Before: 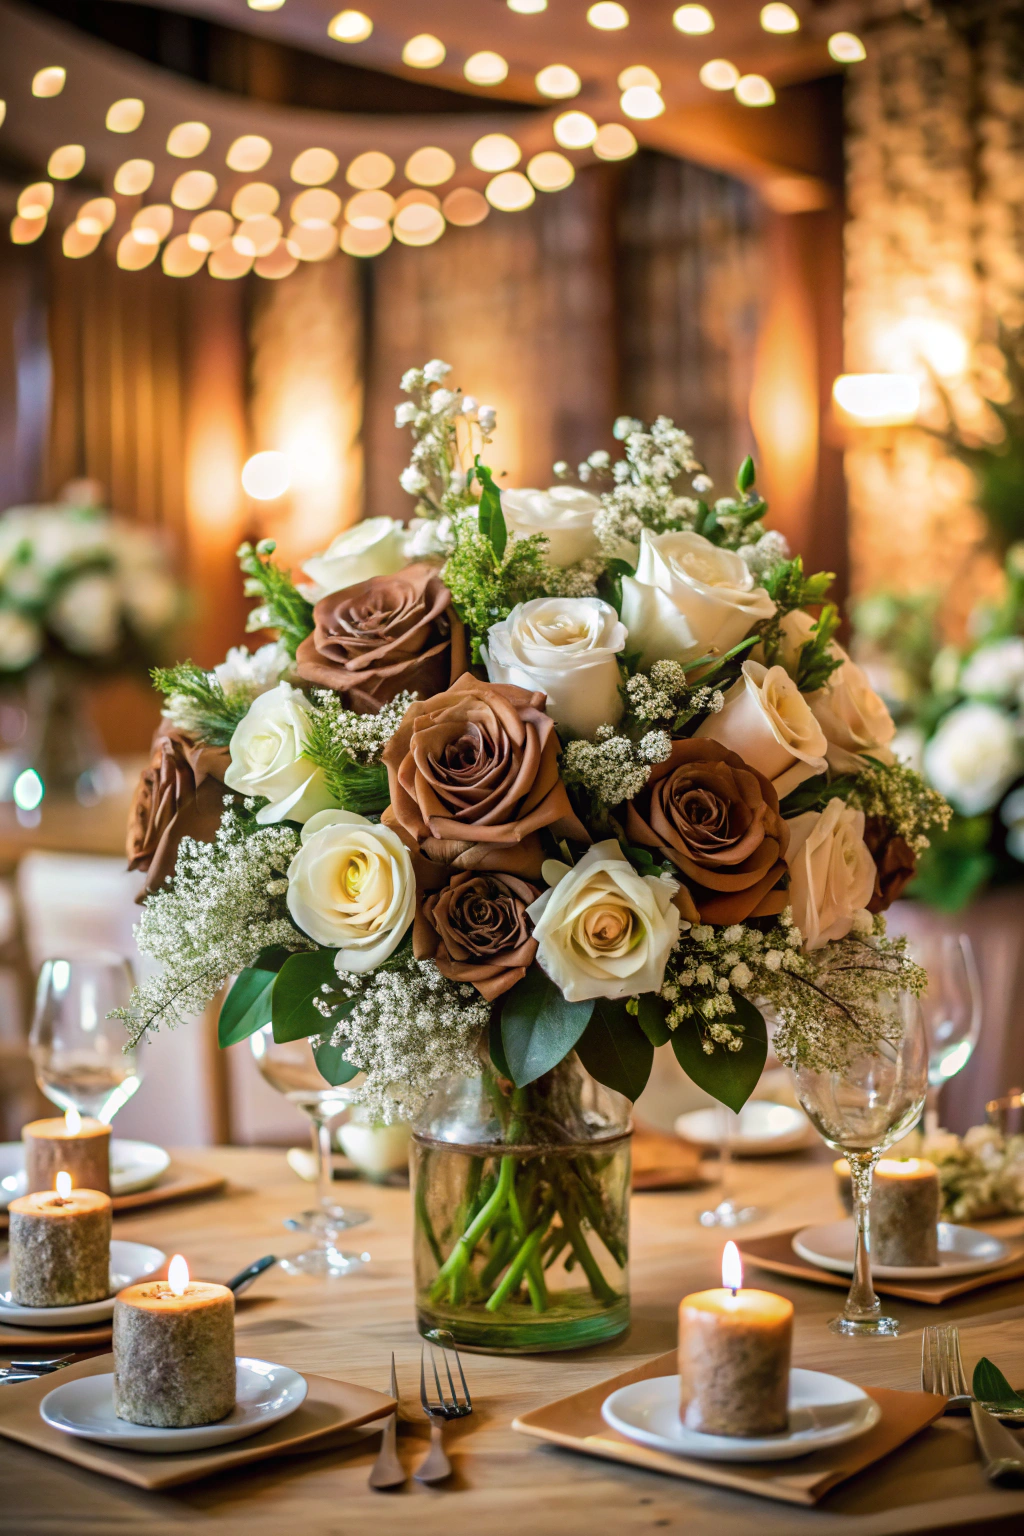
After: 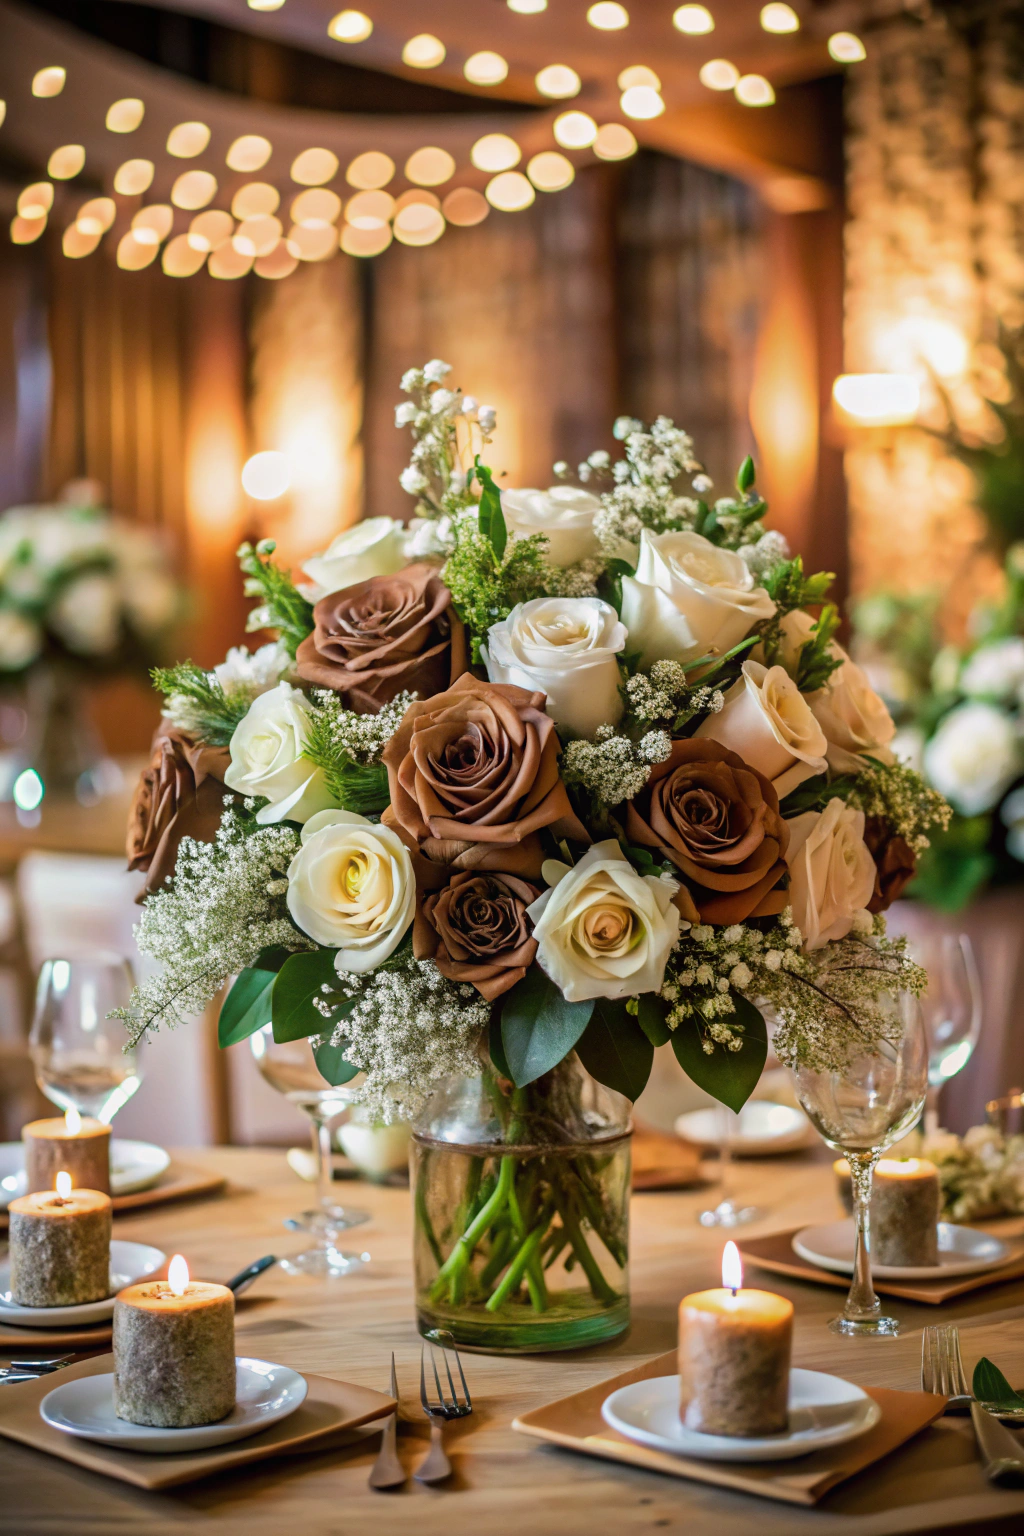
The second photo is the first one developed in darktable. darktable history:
exposure: exposure -0.116 EV, compensate exposure bias true, compensate highlight preservation false
tone equalizer: on, module defaults
